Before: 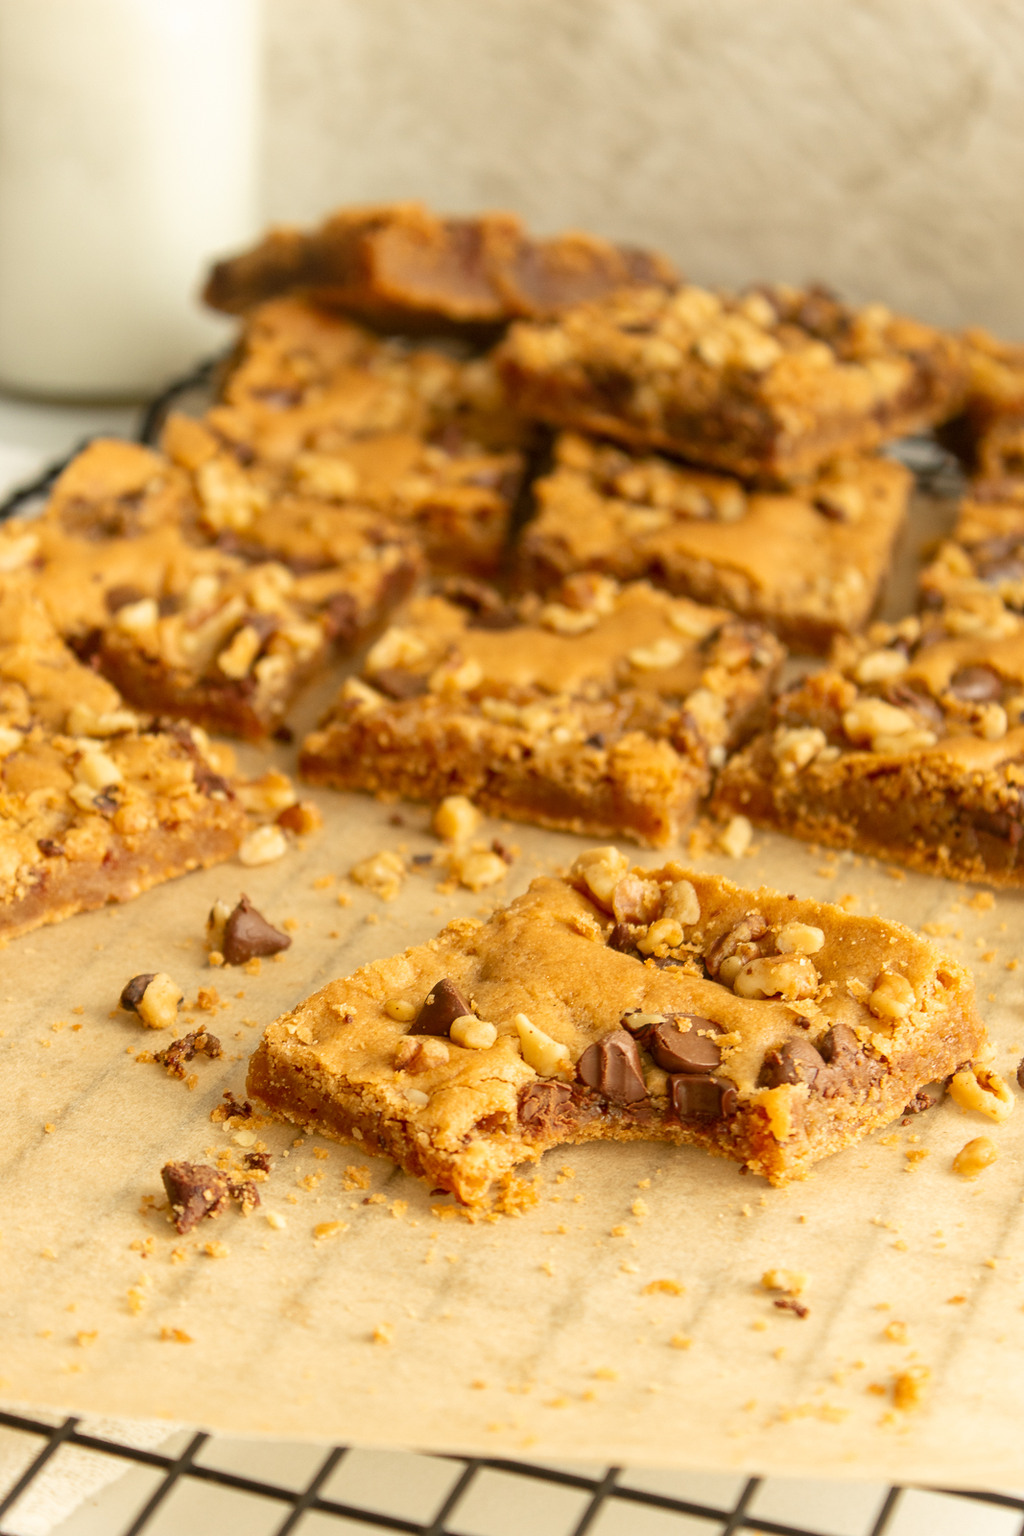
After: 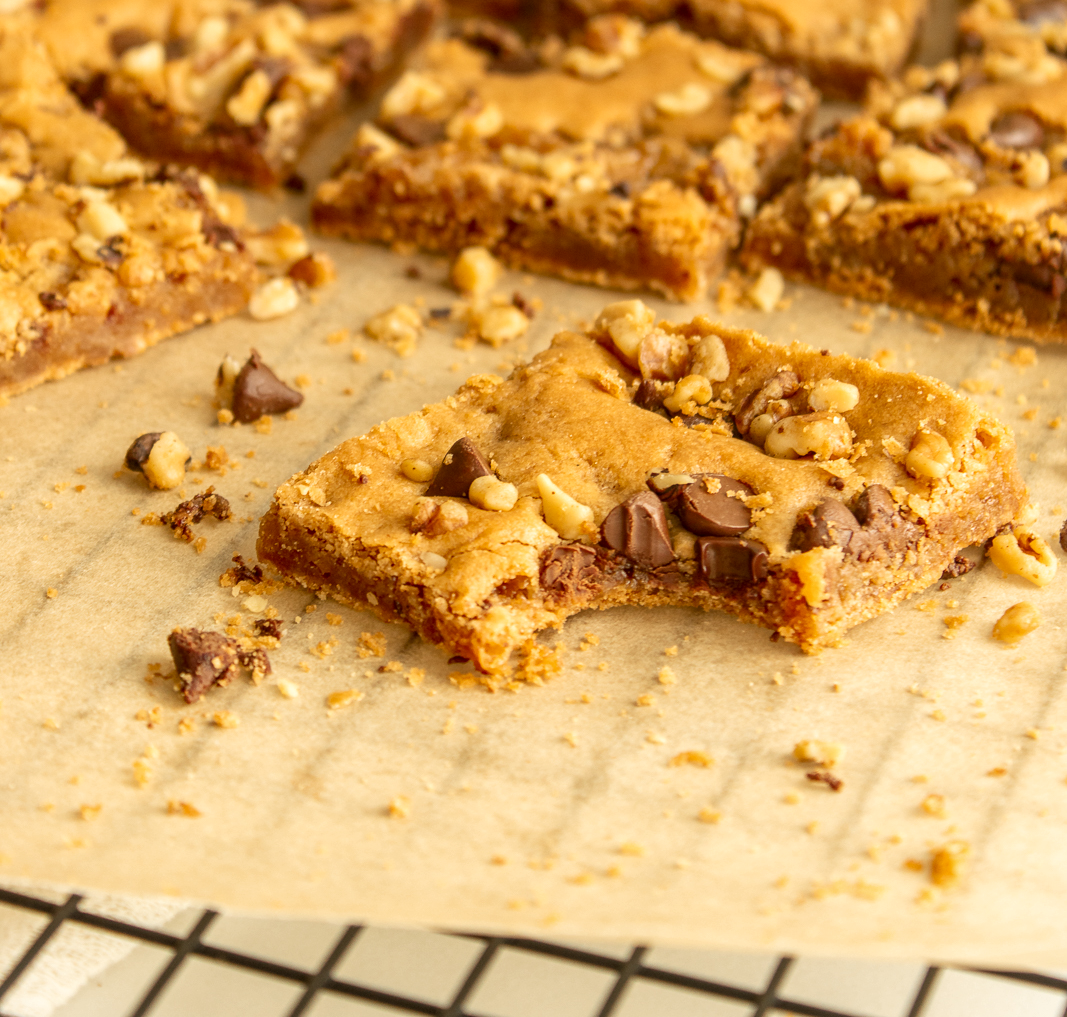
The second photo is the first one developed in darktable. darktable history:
local contrast: on, module defaults
crop and rotate: top 36.435%
